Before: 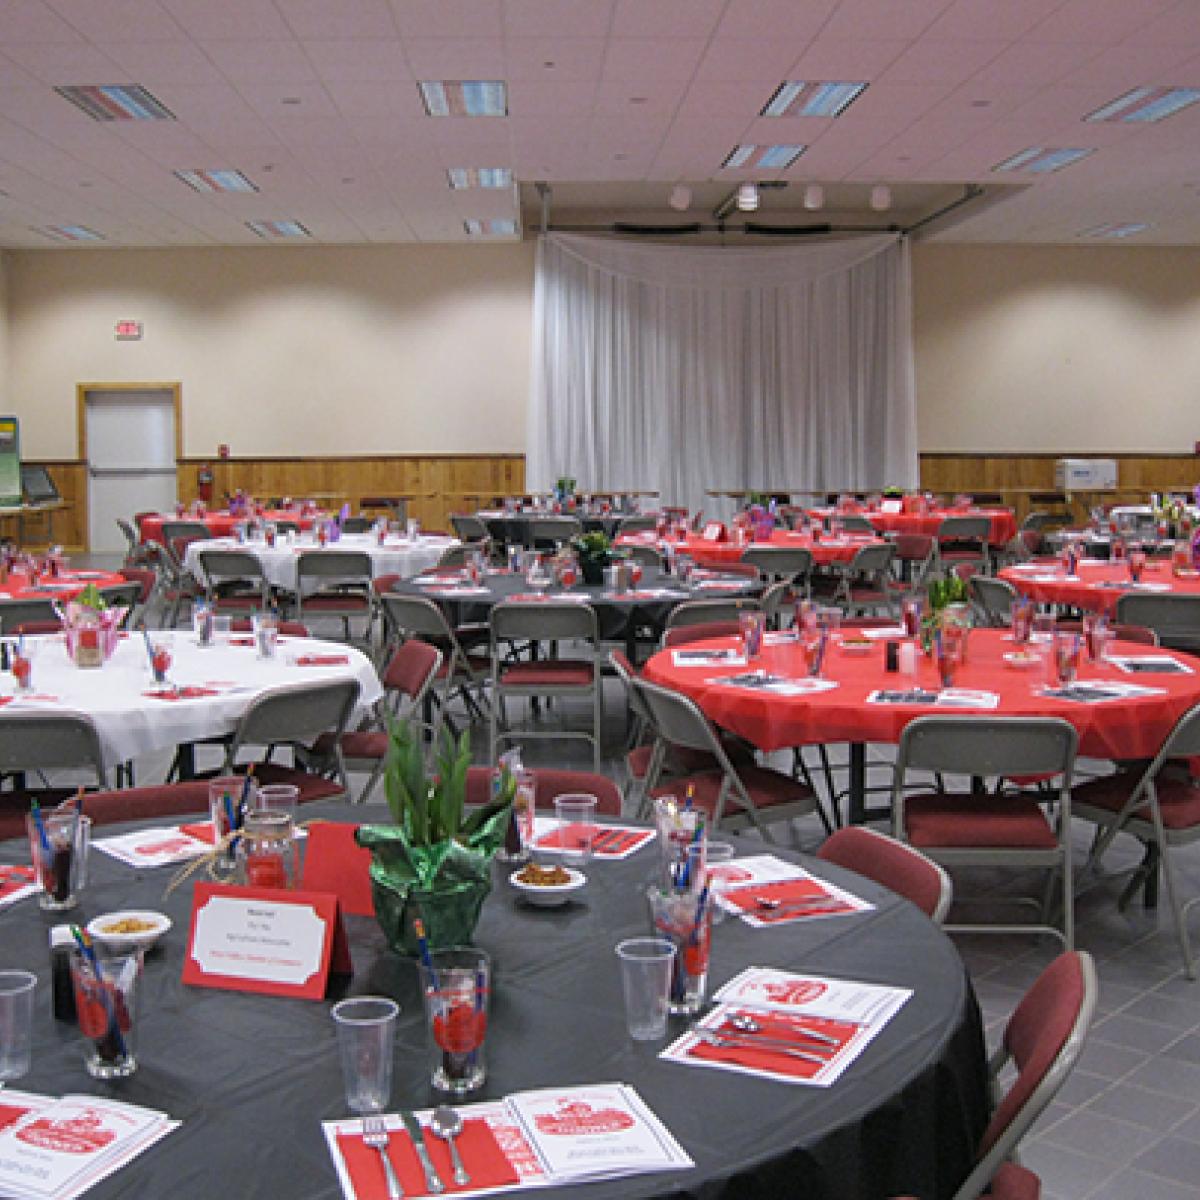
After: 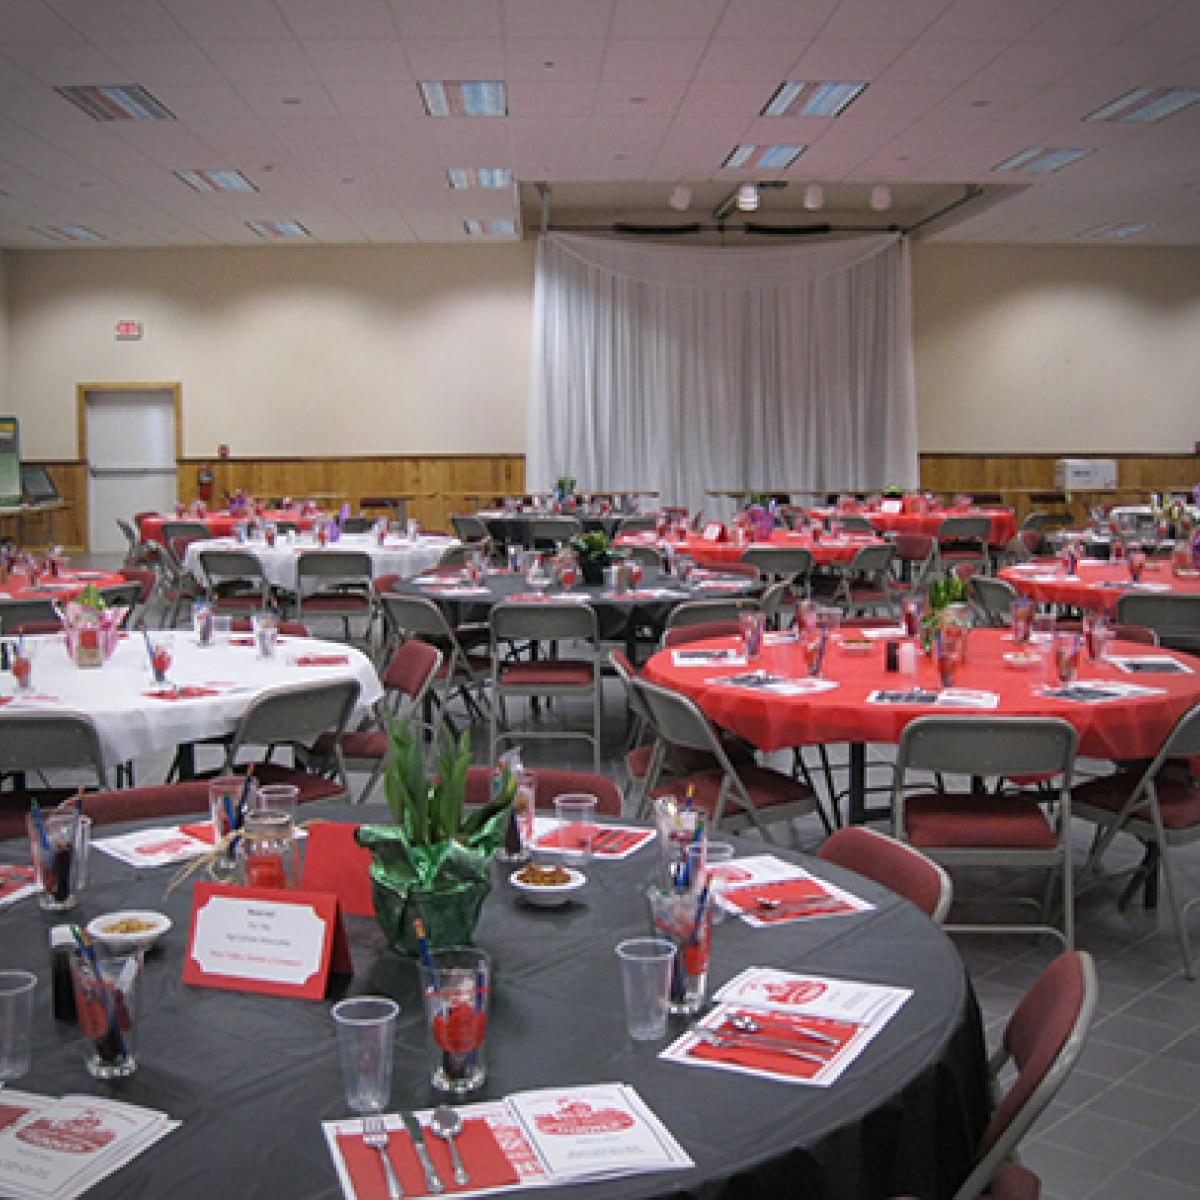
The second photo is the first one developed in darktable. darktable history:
color correction: highlights a* 0.003, highlights b* -0.283
vignetting: unbound false
